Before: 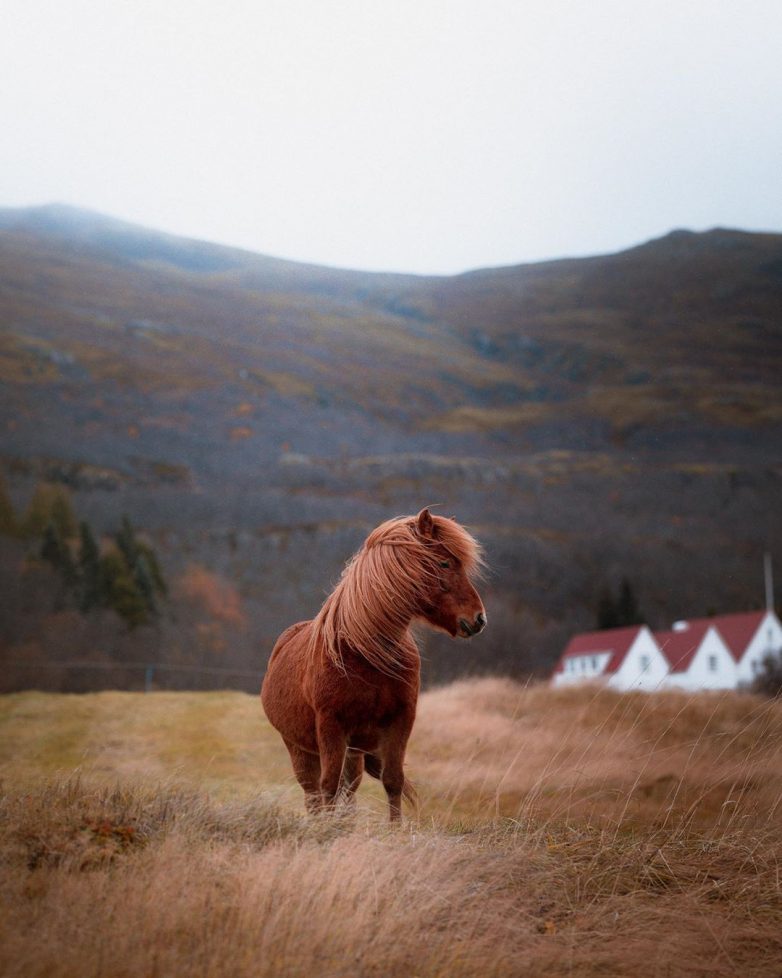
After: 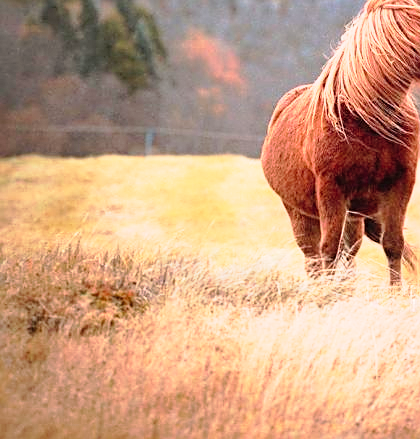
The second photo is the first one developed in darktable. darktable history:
tone curve: curves: ch0 [(0, 0) (0.105, 0.068) (0.195, 0.162) (0.283, 0.283) (0.384, 0.404) (0.485, 0.531) (0.638, 0.681) (0.795, 0.879) (1, 0.977)]; ch1 [(0, 0) (0.161, 0.092) (0.35, 0.33) (0.379, 0.401) (0.456, 0.469) (0.498, 0.506) (0.521, 0.549) (0.58, 0.624) (0.635, 0.671) (1, 1)]; ch2 [(0, 0) (0.371, 0.362) (0.437, 0.437) (0.483, 0.484) (0.53, 0.515) (0.56, 0.58) (0.622, 0.606) (1, 1)], preserve colors none
sharpen: on, module defaults
contrast brightness saturation: contrast 0.138, brightness 0.207
exposure: black level correction 0, exposure 1.095 EV, compensate highlight preservation false
crop and rotate: top 54.885%, right 46.258%, bottom 0.143%
